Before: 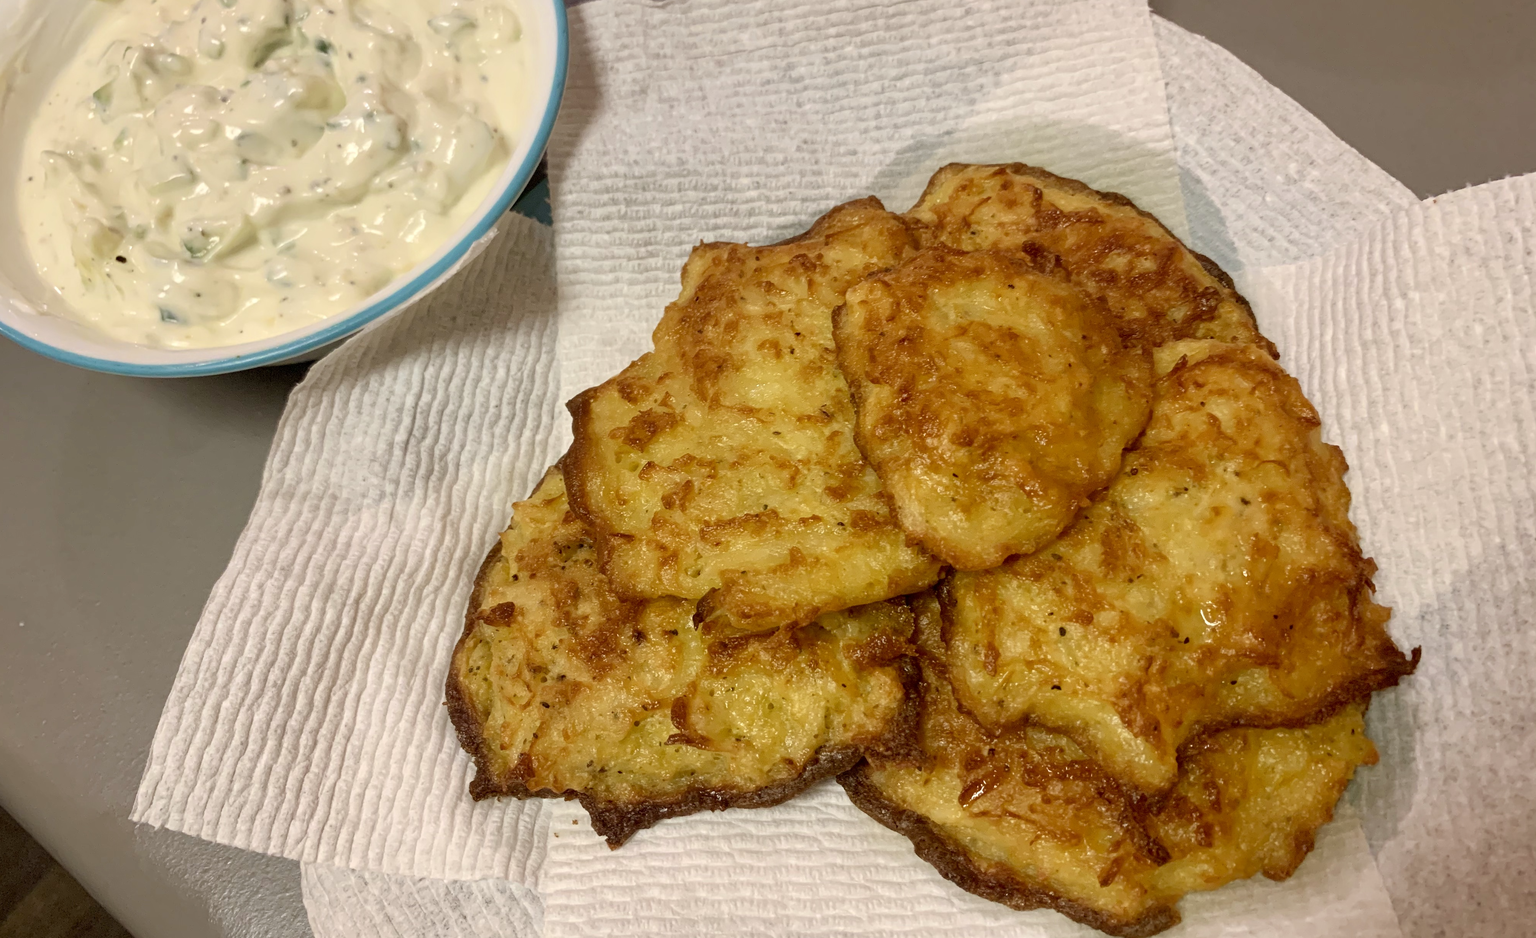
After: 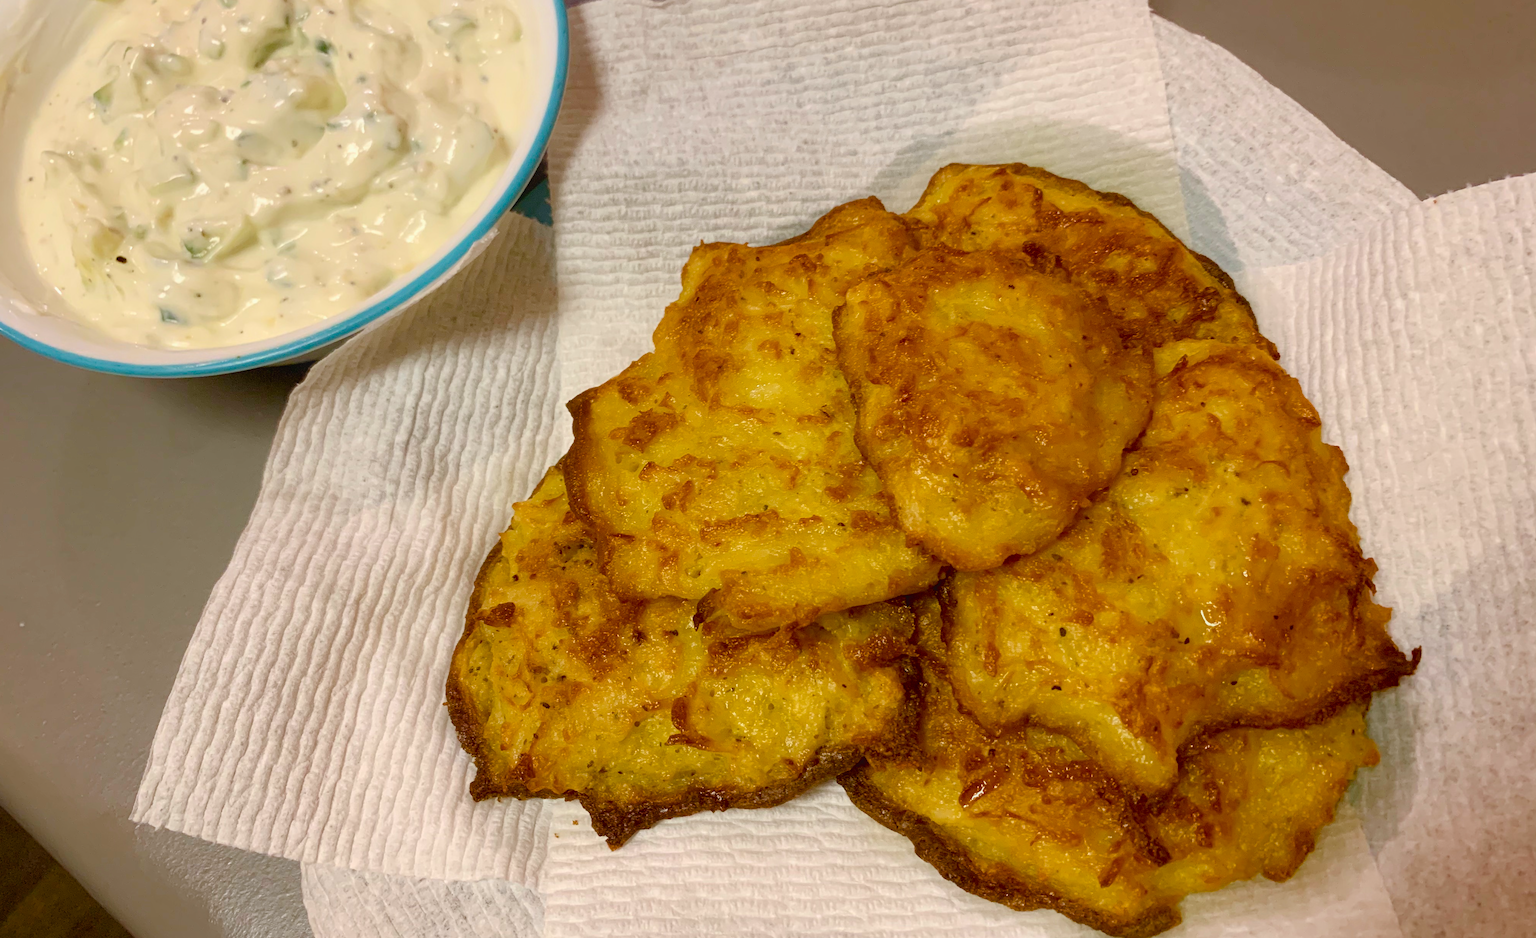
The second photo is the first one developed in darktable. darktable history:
color balance rgb: perceptual saturation grading › global saturation 34.835%, perceptual saturation grading › highlights -29.992%, perceptual saturation grading › shadows 34.831%
contrast equalizer: octaves 7, y [[0.5, 0.488, 0.462, 0.461, 0.491, 0.5], [0.5 ×6], [0.5 ×6], [0 ×6], [0 ×6]]
